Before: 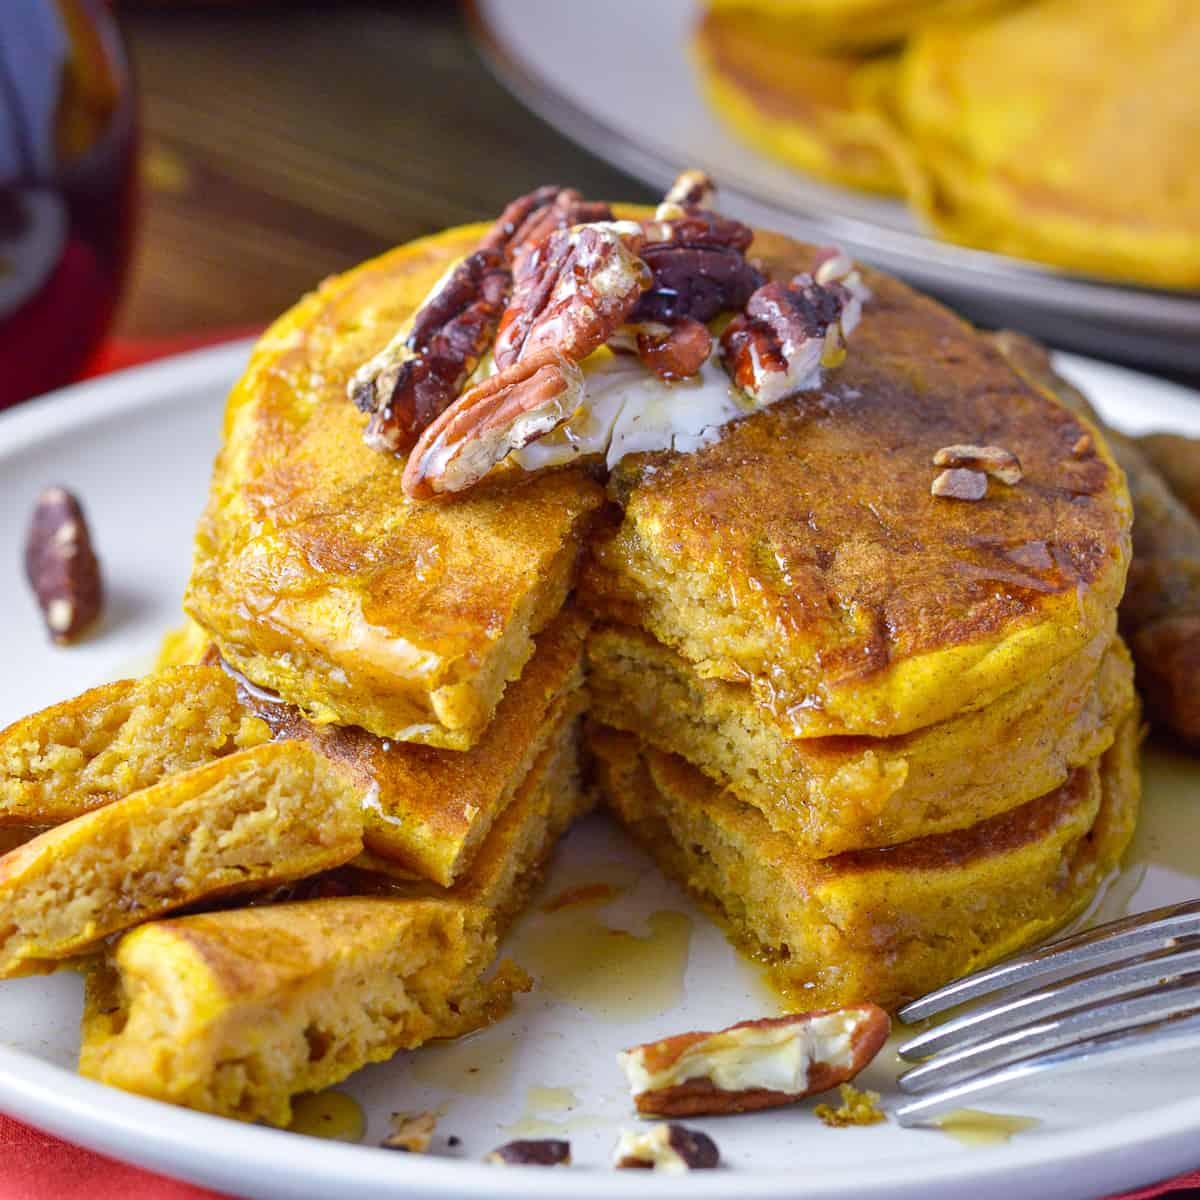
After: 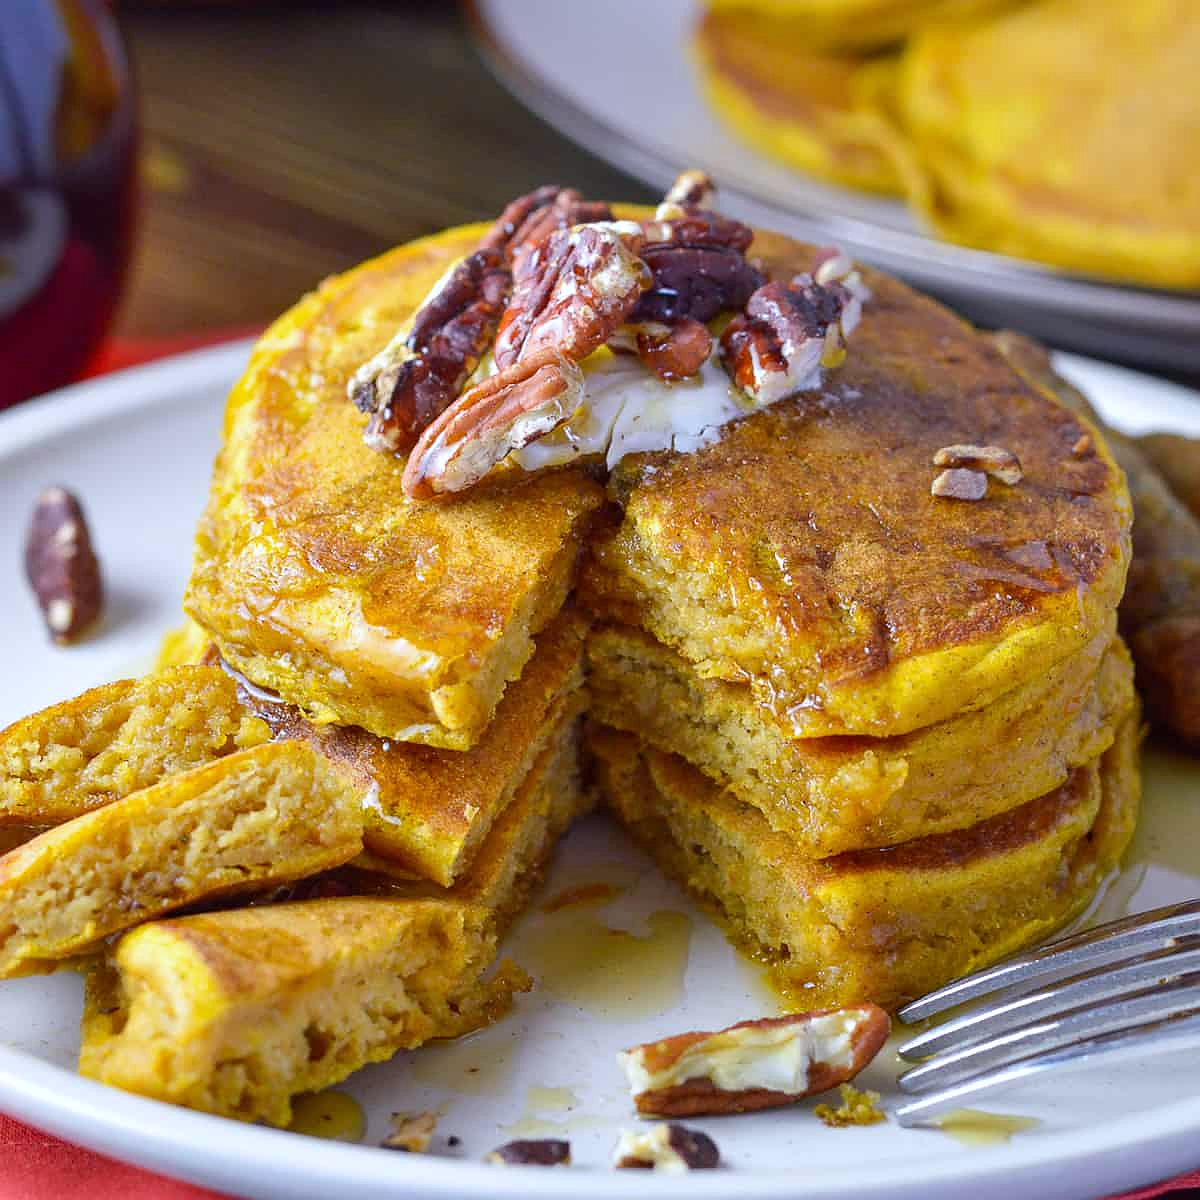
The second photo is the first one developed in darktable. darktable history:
white balance: red 0.974, blue 1.044
sharpen: radius 0.969, amount 0.604
